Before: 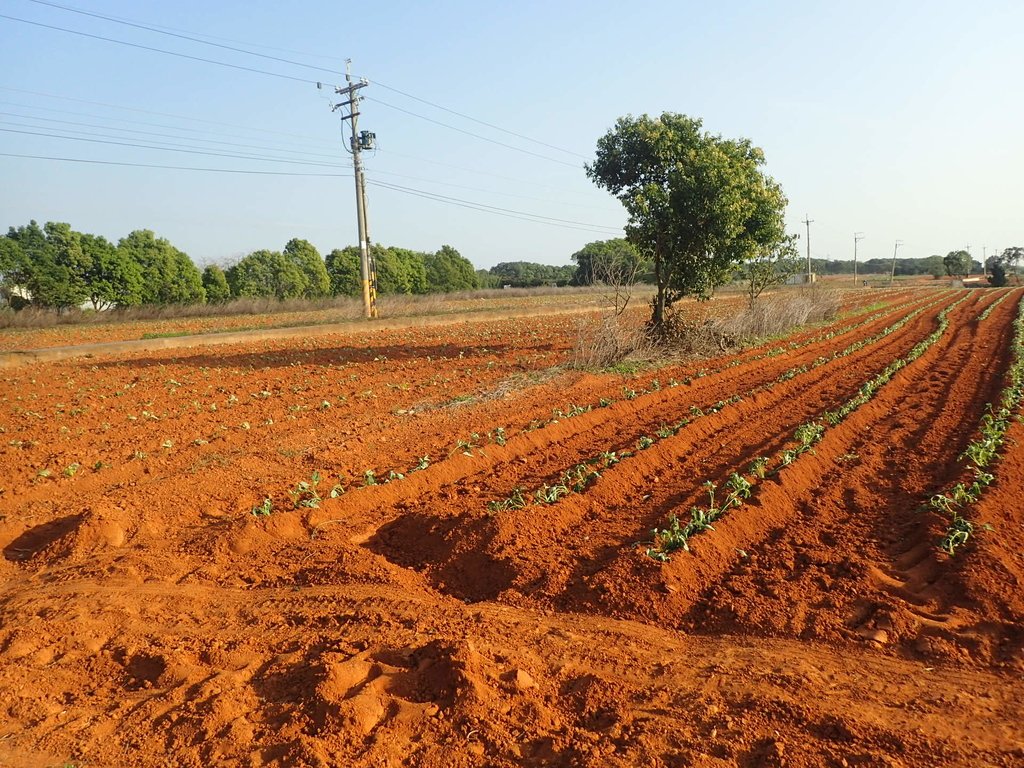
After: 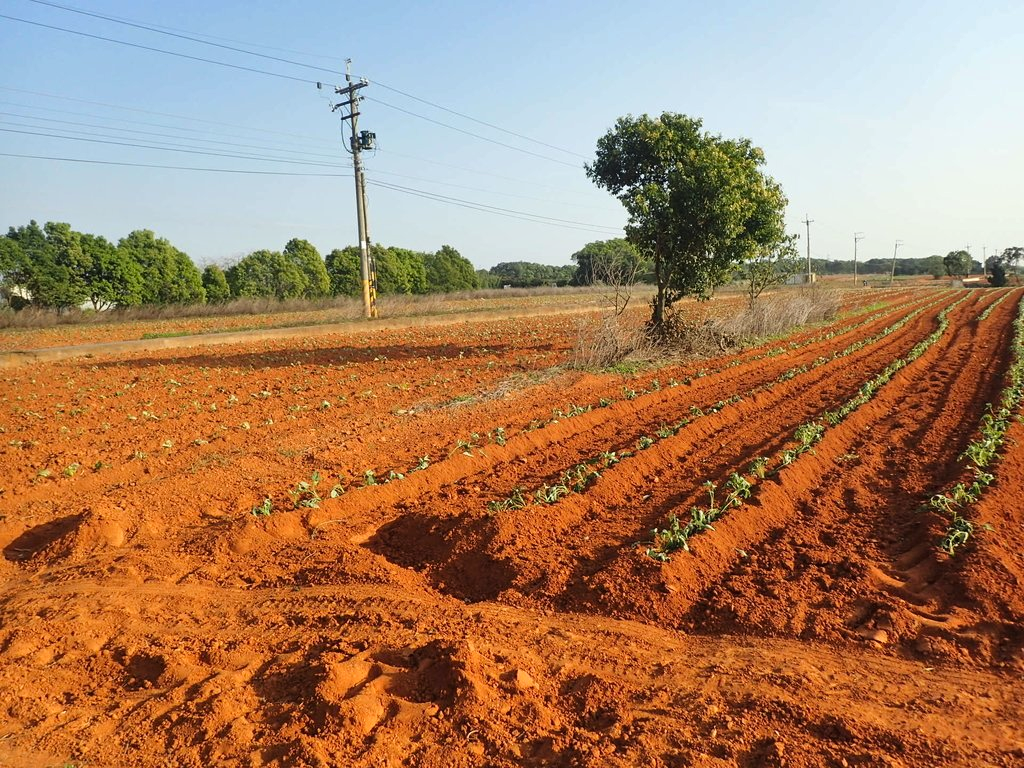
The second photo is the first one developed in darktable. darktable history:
tone equalizer: on, module defaults
tone curve: curves: ch0 [(0, 0.008) (0.083, 0.073) (0.28, 0.286) (0.528, 0.559) (0.961, 0.966) (1, 1)], color space Lab, linked channels, preserve colors none
shadows and highlights: soften with gaussian
